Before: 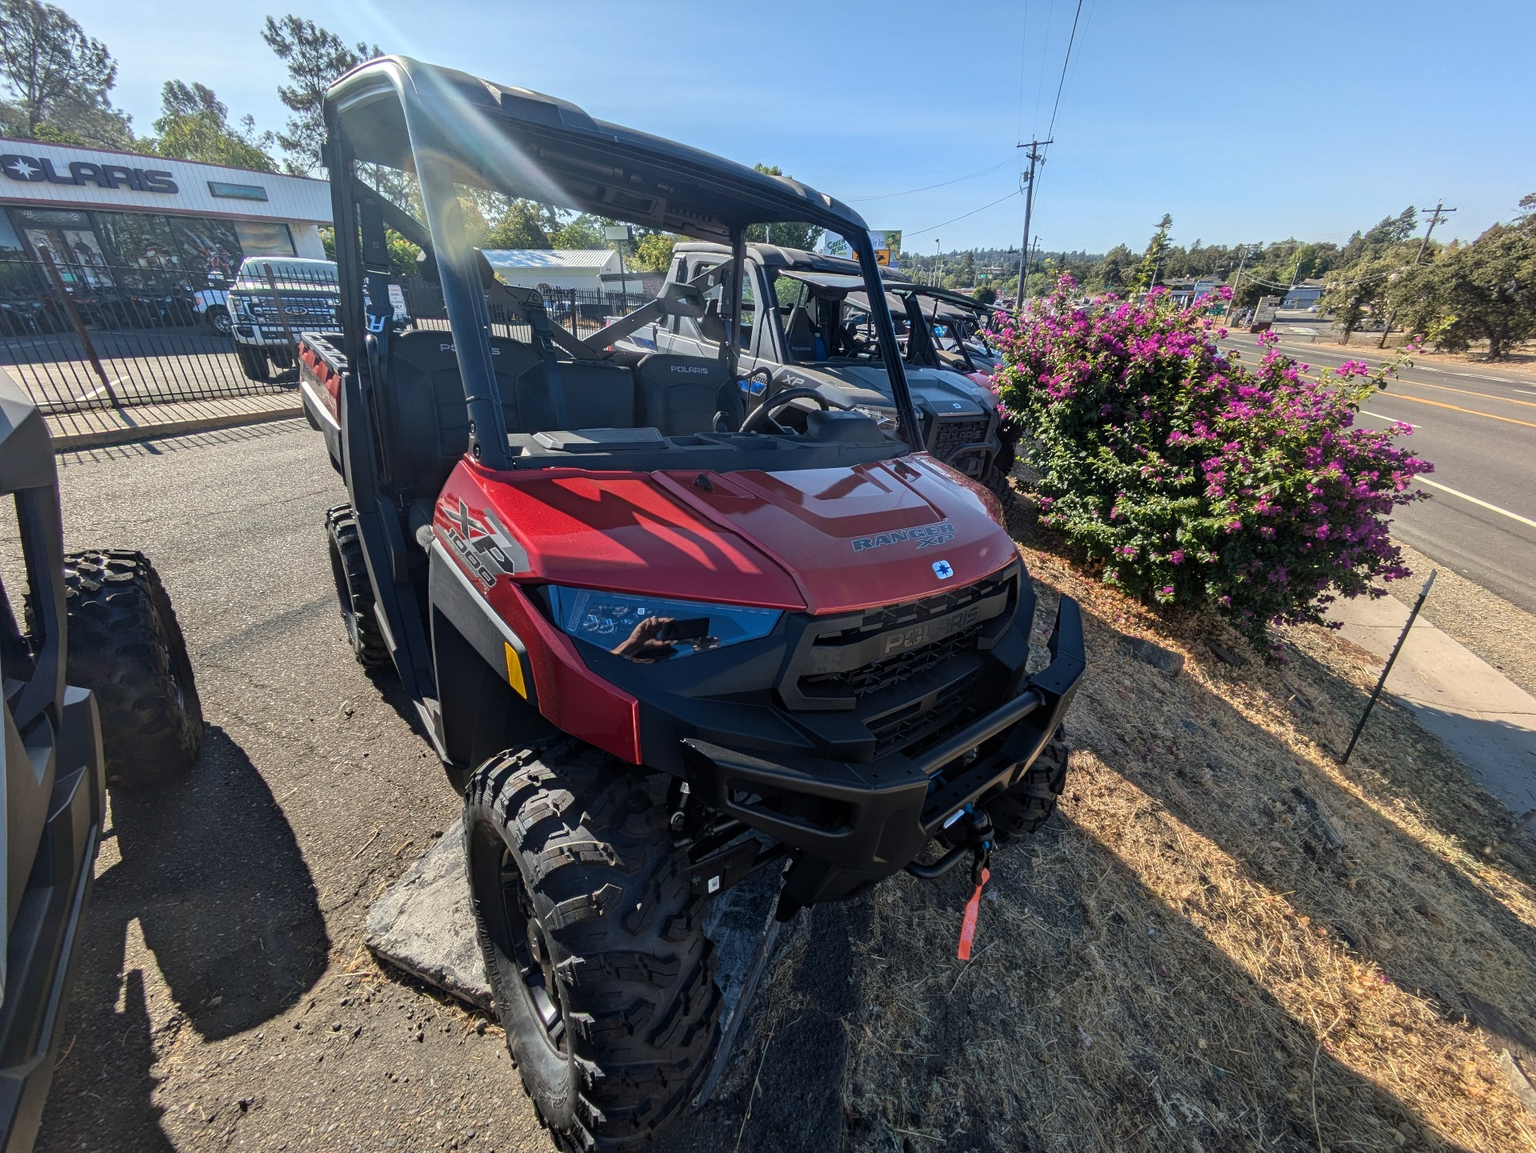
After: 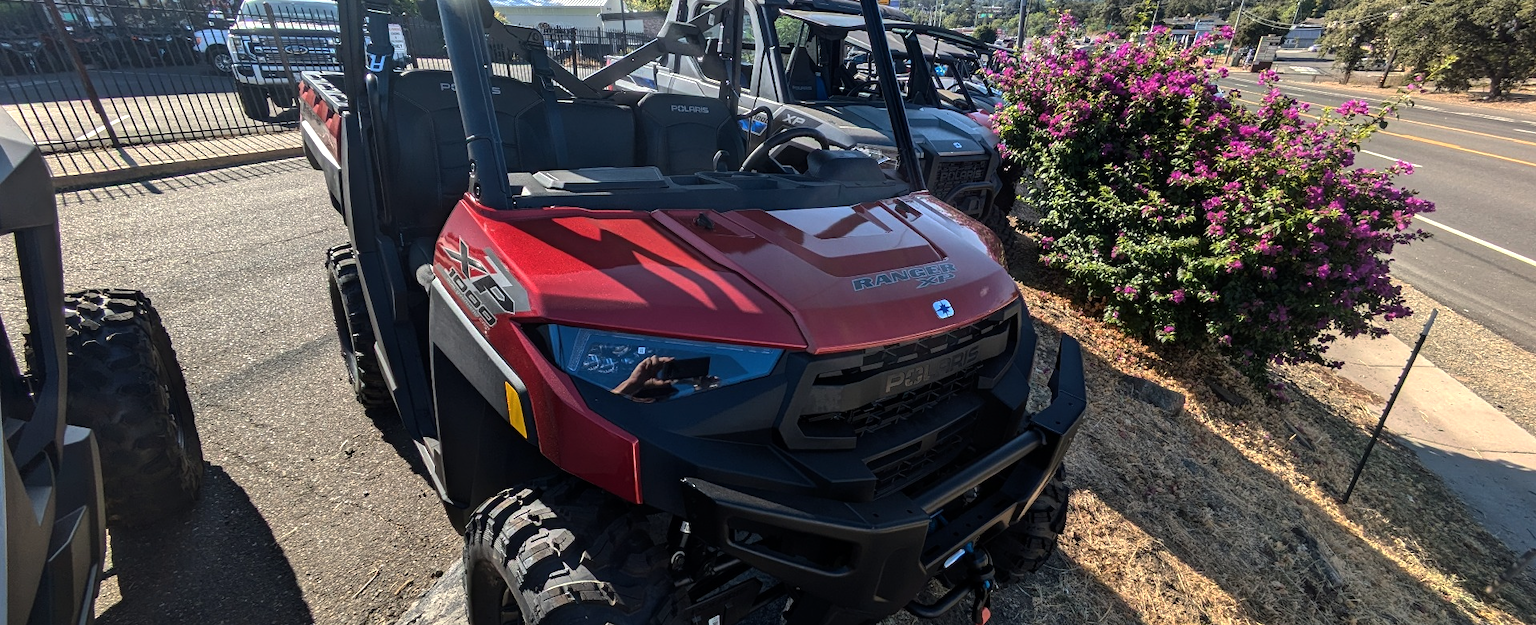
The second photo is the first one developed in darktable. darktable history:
crop and rotate: top 22.708%, bottom 23.009%
tone equalizer: -8 EV -0.456 EV, -7 EV -0.388 EV, -6 EV -0.335 EV, -5 EV -0.221 EV, -3 EV 0.205 EV, -2 EV 0.351 EV, -1 EV 0.404 EV, +0 EV 0.411 EV, edges refinement/feathering 500, mask exposure compensation -1.57 EV, preserve details no
base curve: curves: ch0 [(0, 0) (0.74, 0.67) (1, 1)], preserve colors none
